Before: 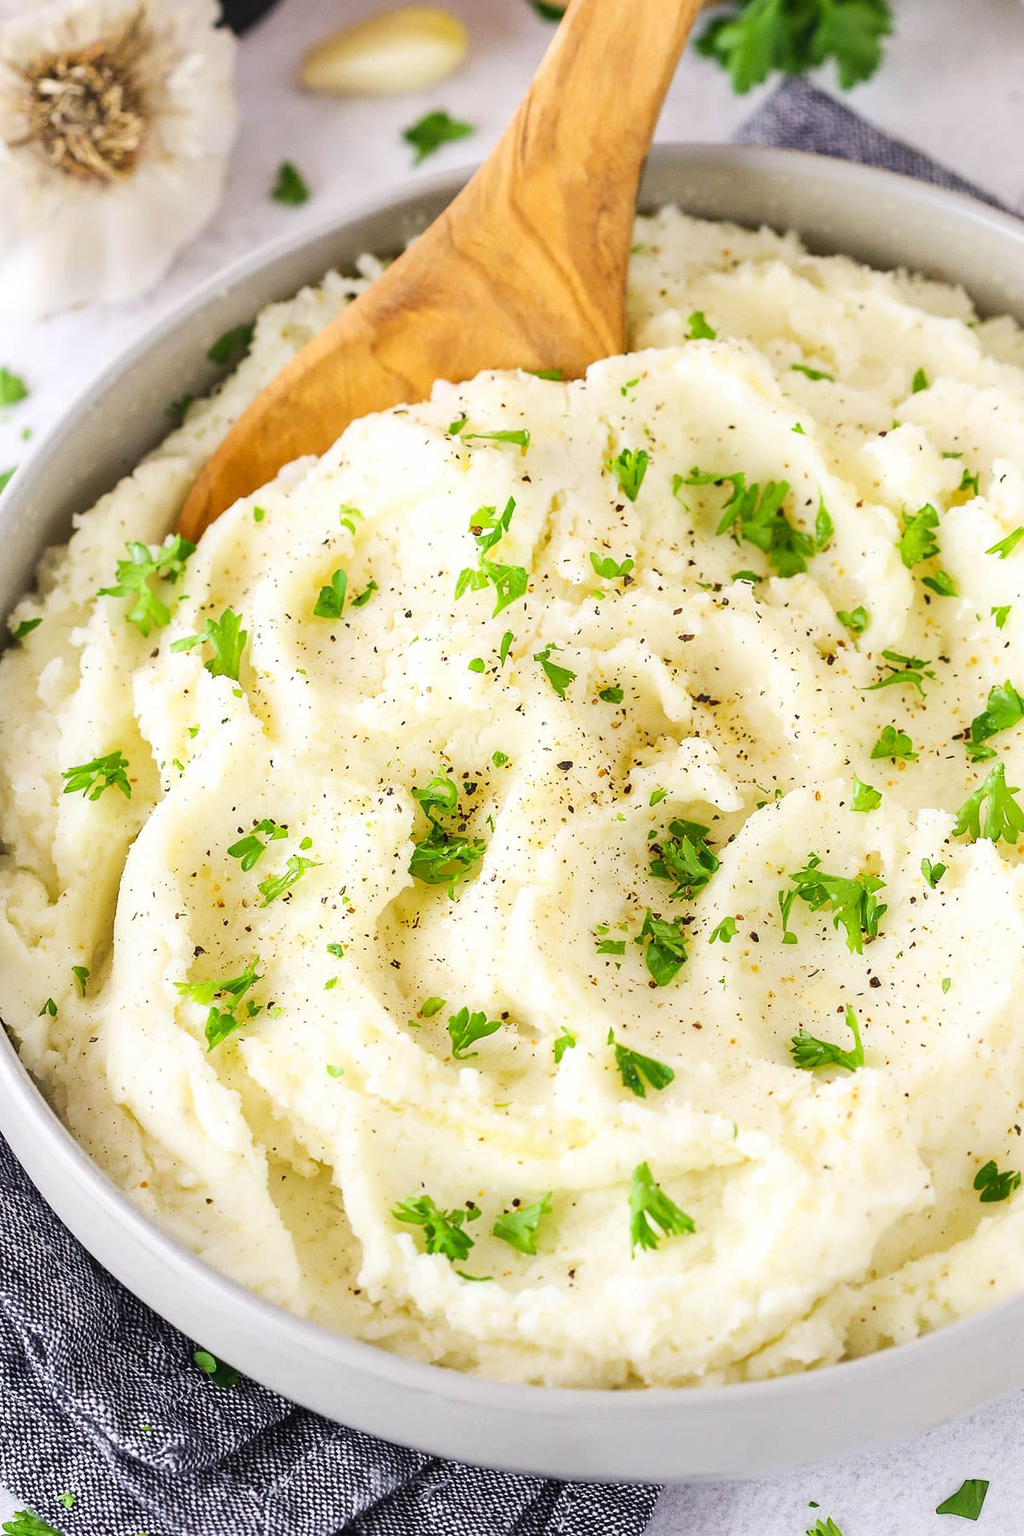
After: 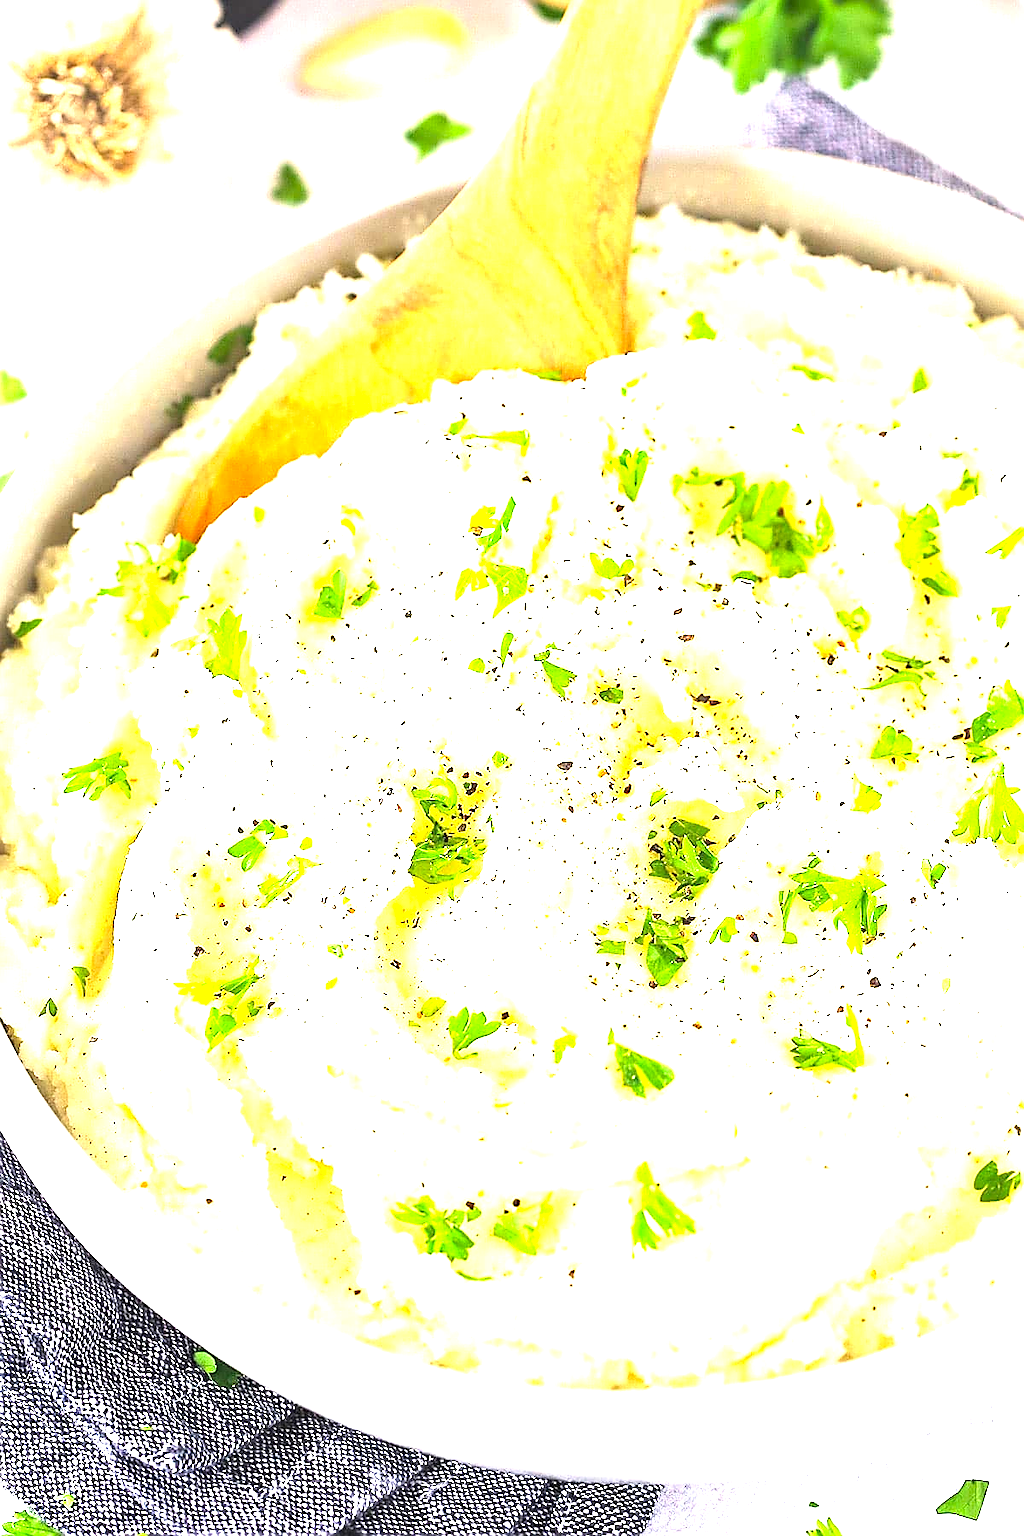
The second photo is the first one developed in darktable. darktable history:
exposure: black level correction 0, exposure 1.741 EV, compensate highlight preservation false
sharpen: radius 1.392, amount 1.259, threshold 0.773
contrast brightness saturation: contrast 0.031, brightness 0.065, saturation 0.12
